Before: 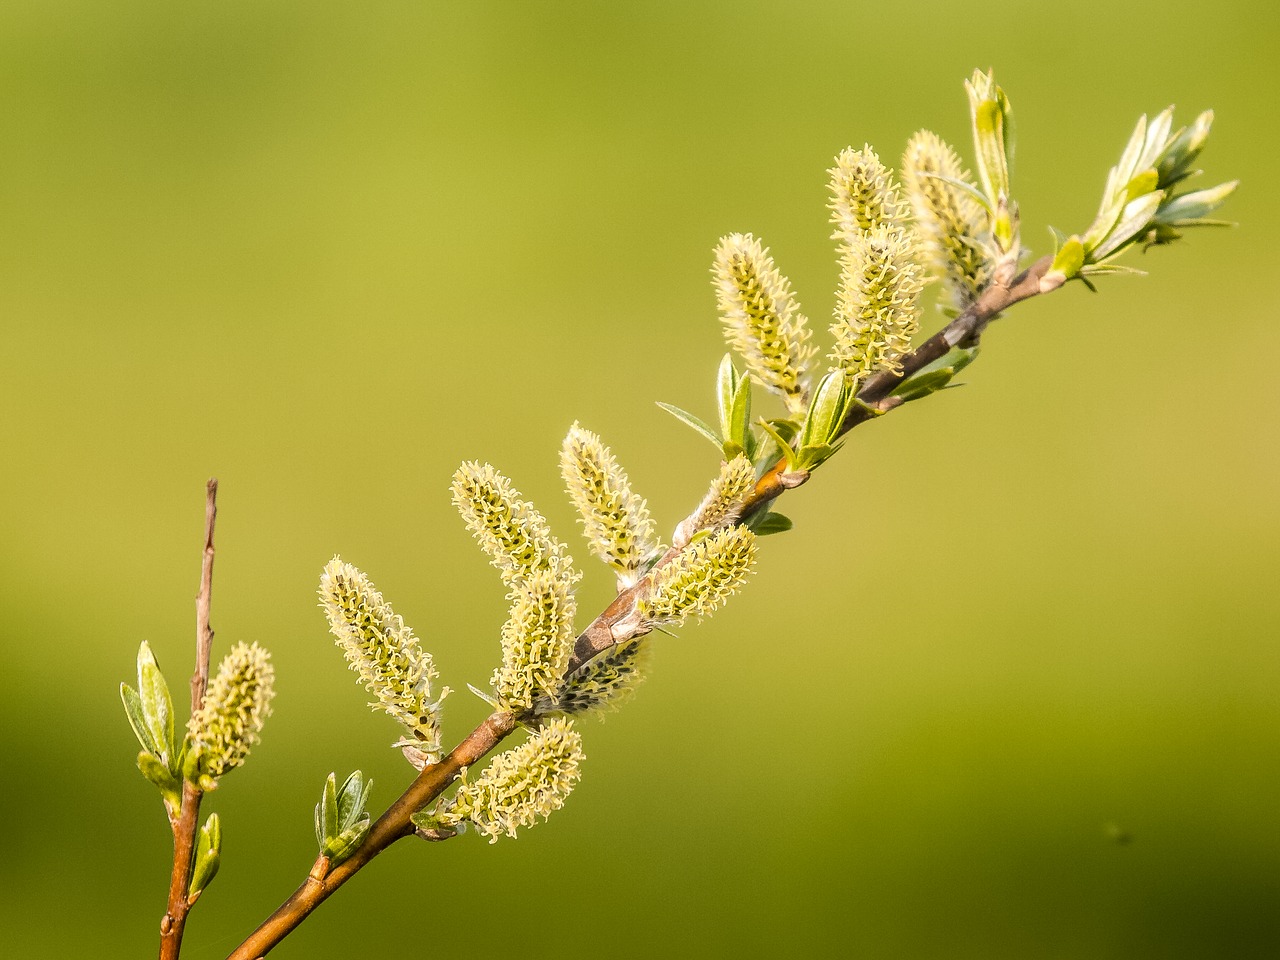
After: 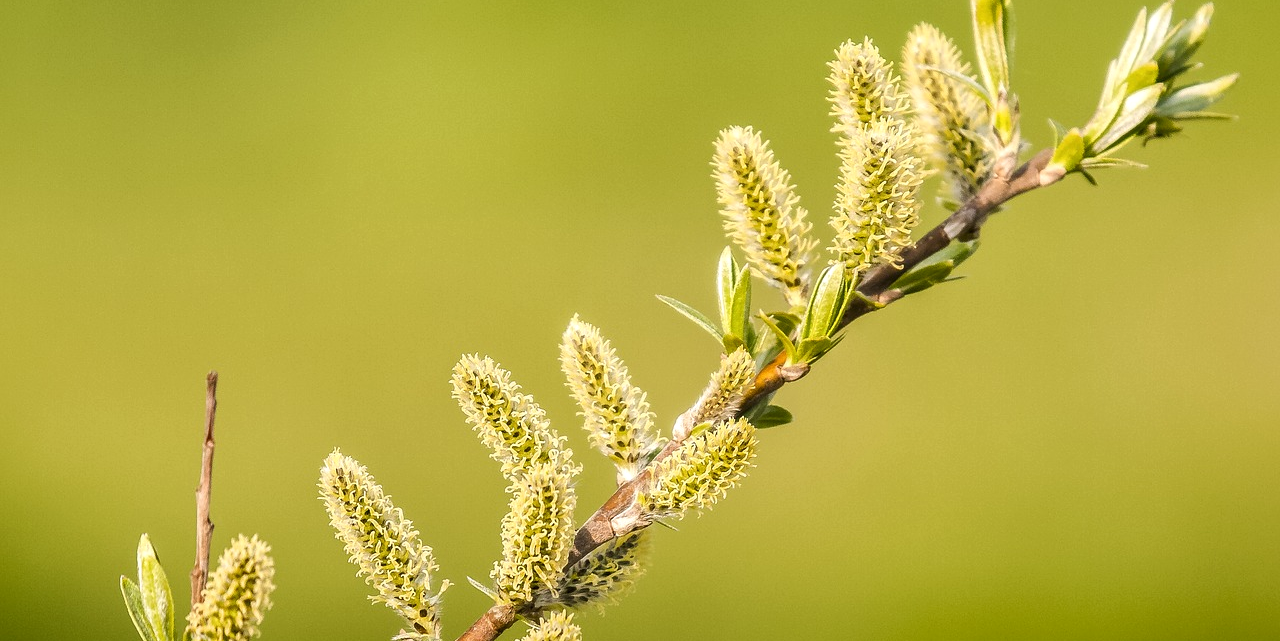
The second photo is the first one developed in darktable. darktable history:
crop: top 11.168%, bottom 22.013%
local contrast: mode bilateral grid, contrast 19, coarseness 49, detail 119%, midtone range 0.2
